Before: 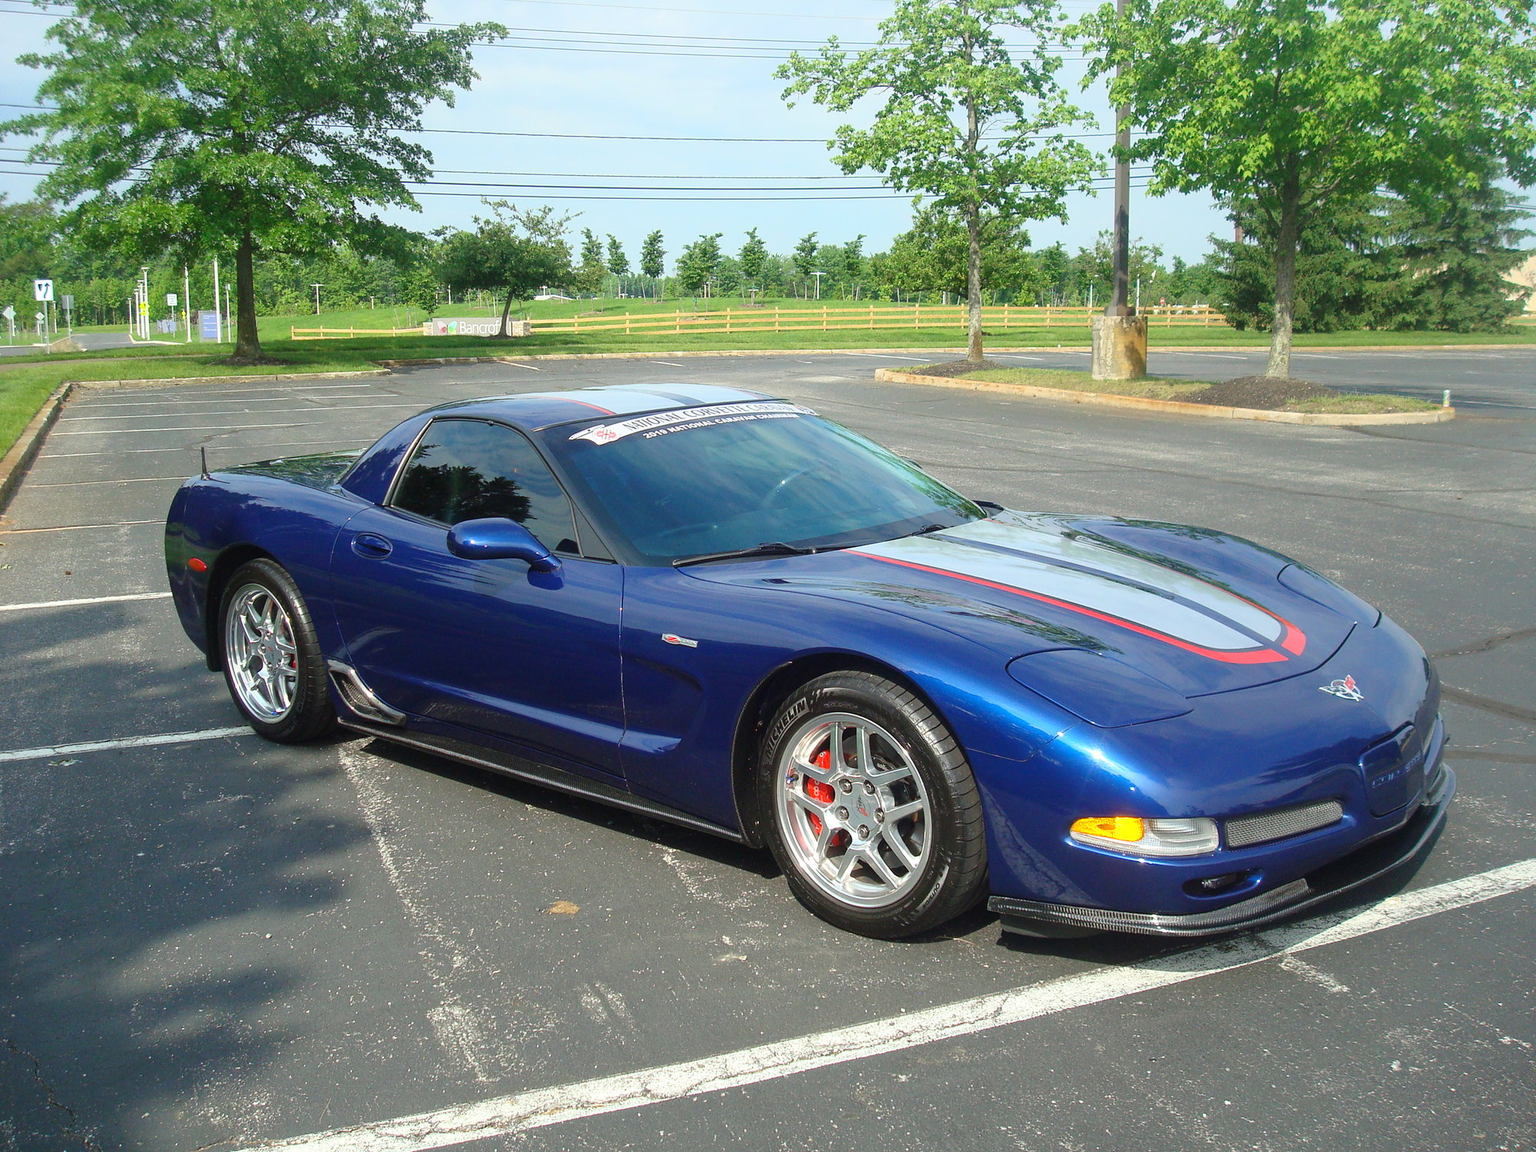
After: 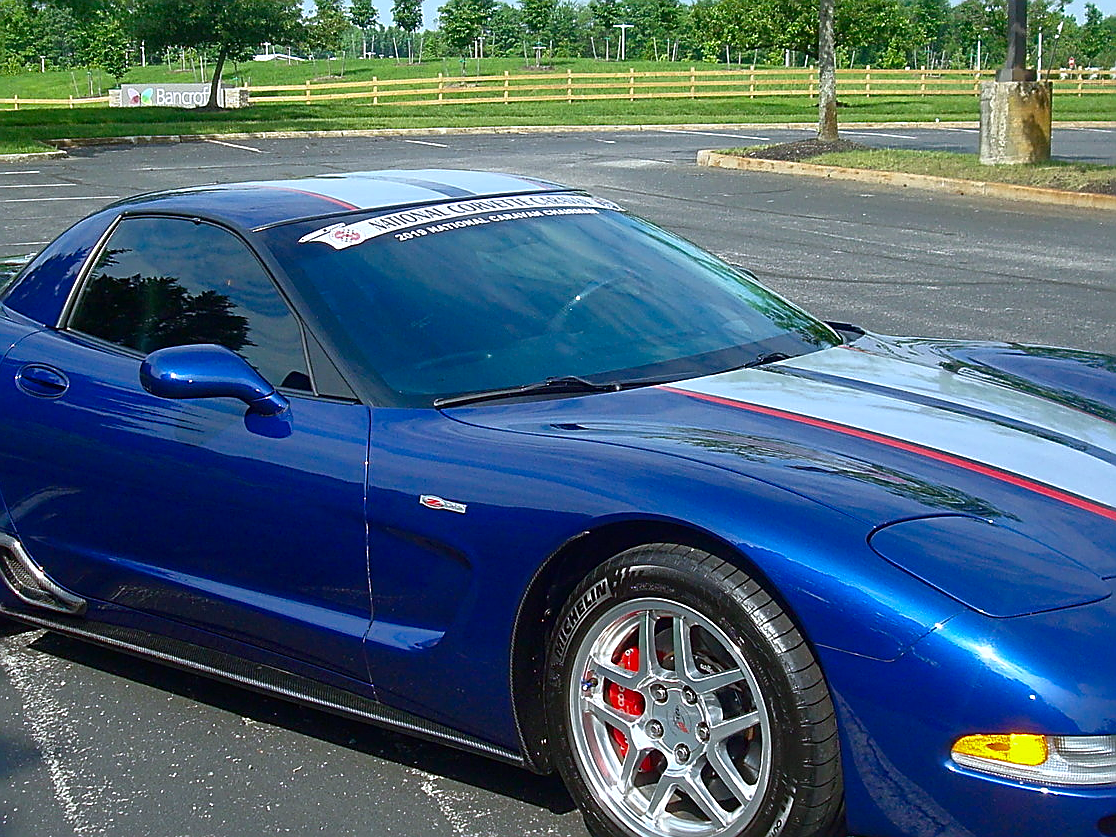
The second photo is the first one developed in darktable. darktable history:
shadows and highlights: shadows 43.06, highlights 6.94
white balance: red 0.954, blue 1.079
crop and rotate: left 22.13%, top 22.054%, right 22.026%, bottom 22.102%
sharpen: amount 0.901
contrast brightness saturation: brightness -0.2, saturation 0.08
